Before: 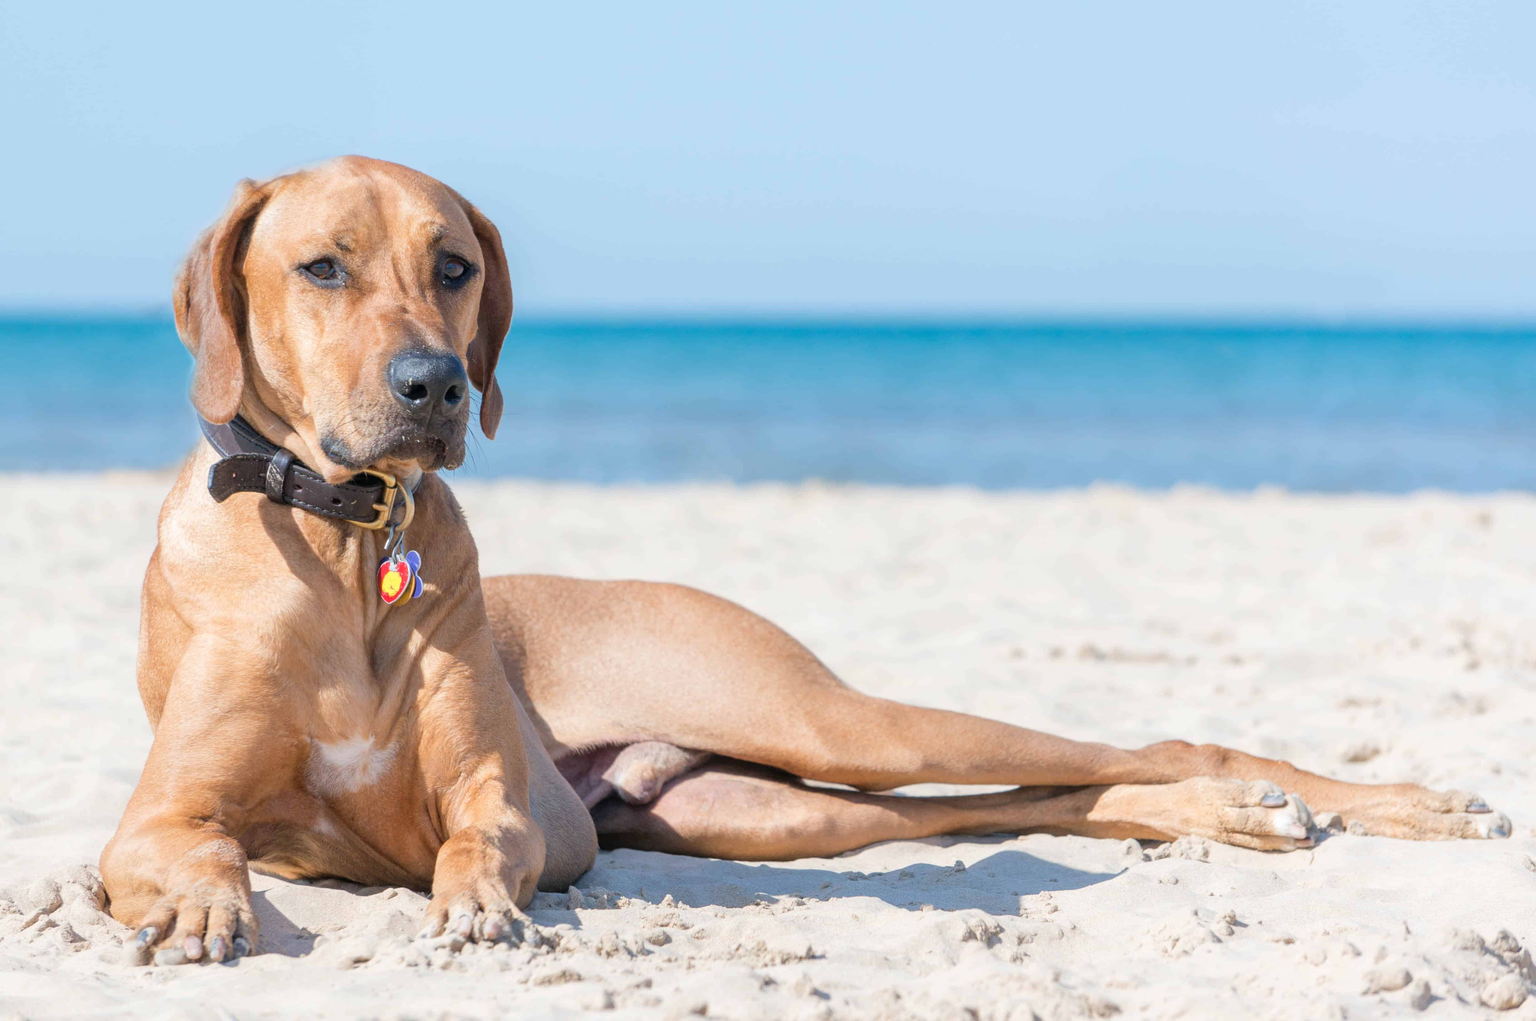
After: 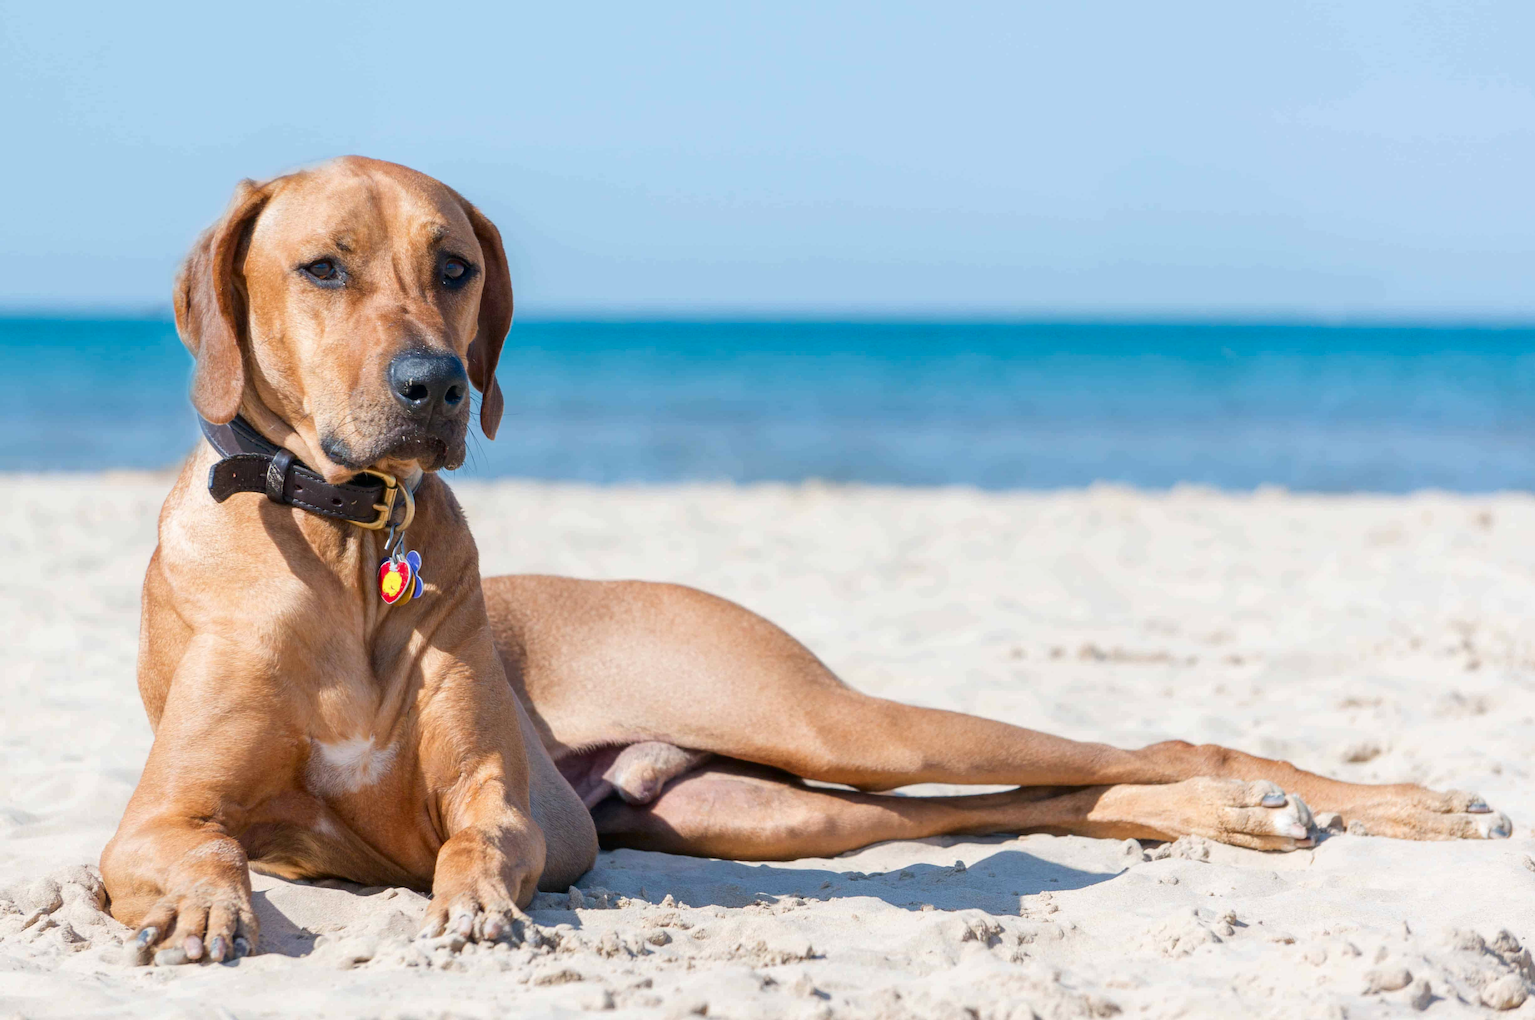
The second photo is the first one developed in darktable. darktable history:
contrast brightness saturation: contrast 0.068, brightness -0.137, saturation 0.111
